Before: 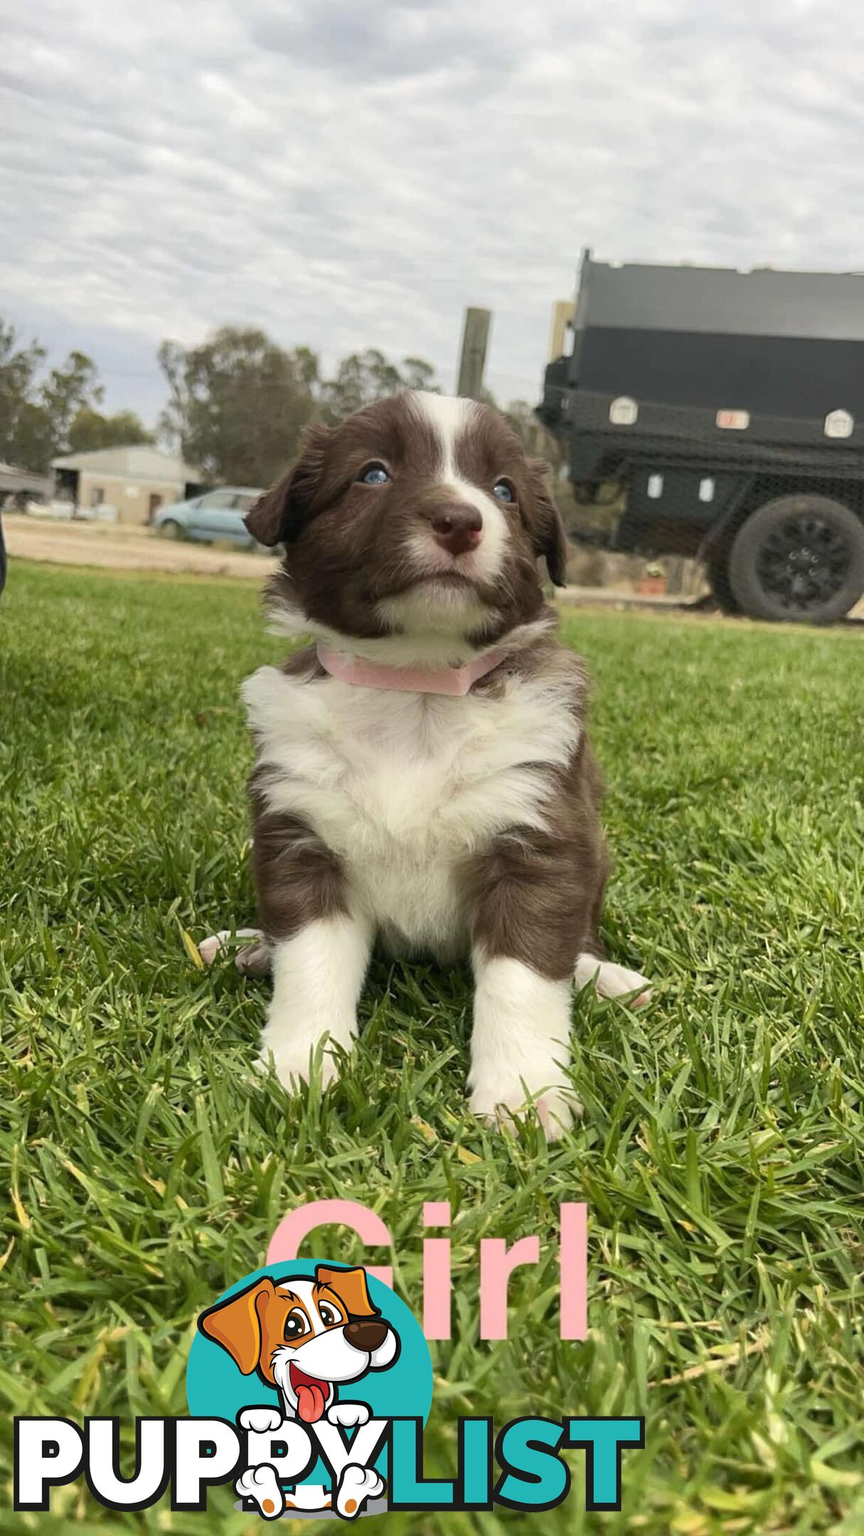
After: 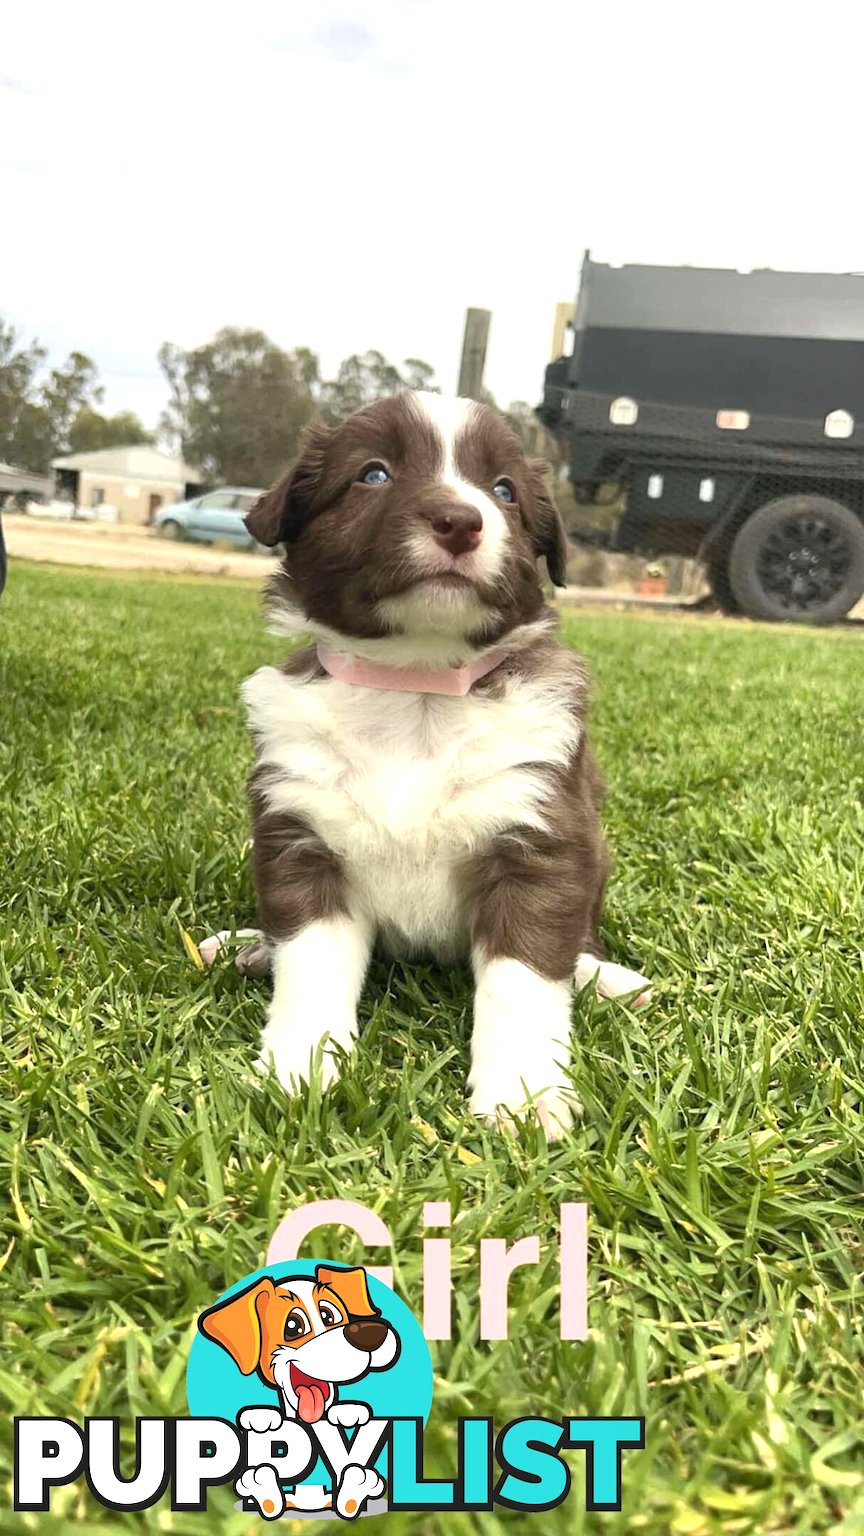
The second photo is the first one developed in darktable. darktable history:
tone equalizer: -8 EV -0.747 EV, -7 EV -0.733 EV, -6 EV -0.568 EV, -5 EV -0.396 EV, -3 EV 0.367 EV, -2 EV 0.6 EV, -1 EV 0.676 EV, +0 EV 0.761 EV, smoothing diameter 24.89%, edges refinement/feathering 9.81, preserve details guided filter
